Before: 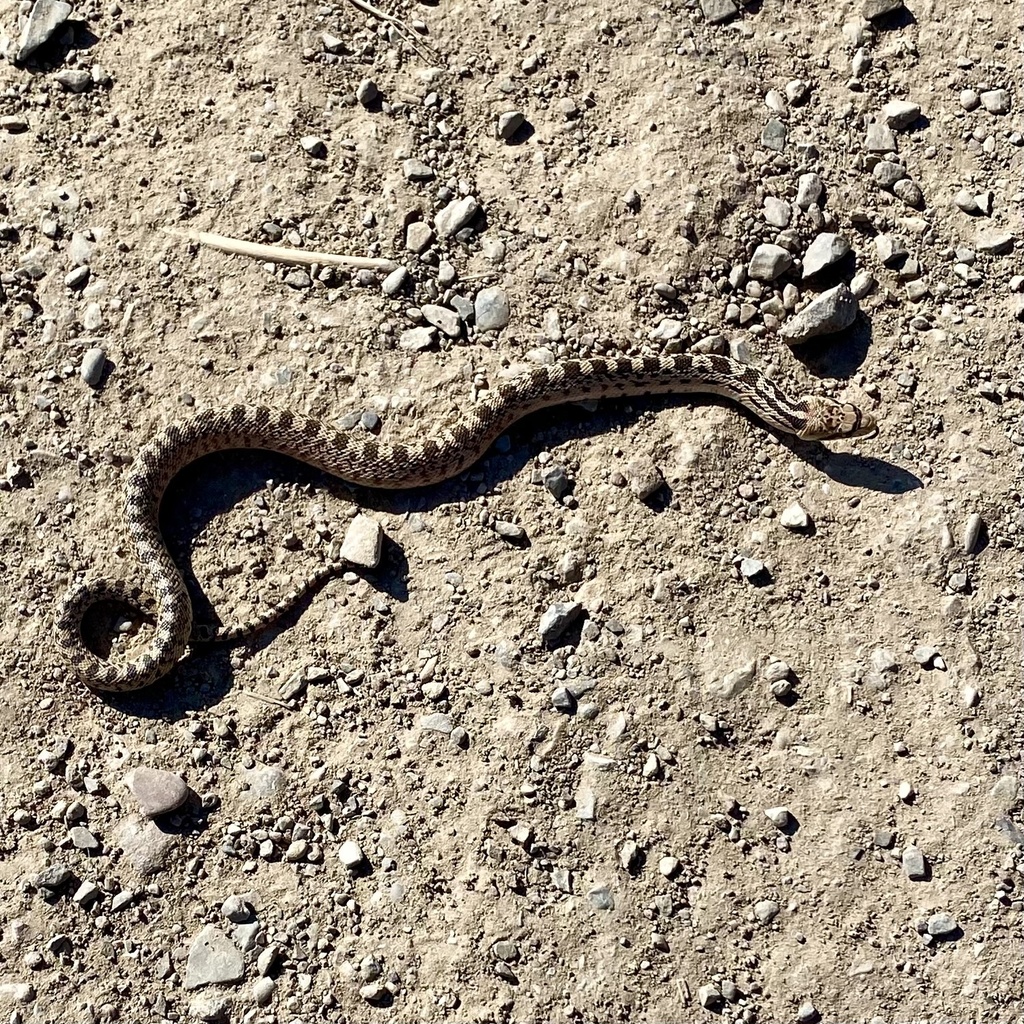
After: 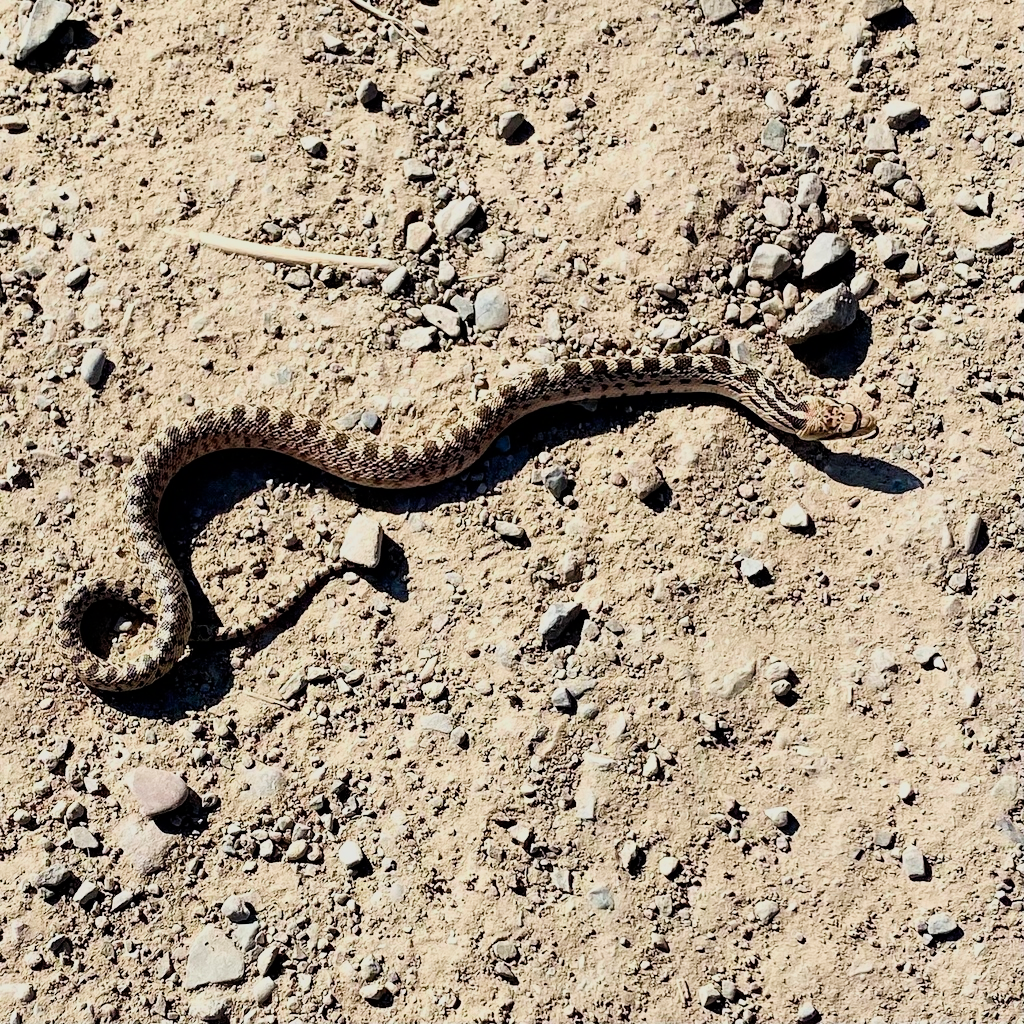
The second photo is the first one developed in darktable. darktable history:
exposure: black level correction 0, exposure 0.899 EV, compensate highlight preservation false
filmic rgb: black relative exposure -6.83 EV, white relative exposure 5.94 EV, hardness 2.72, color science v6 (2022)
